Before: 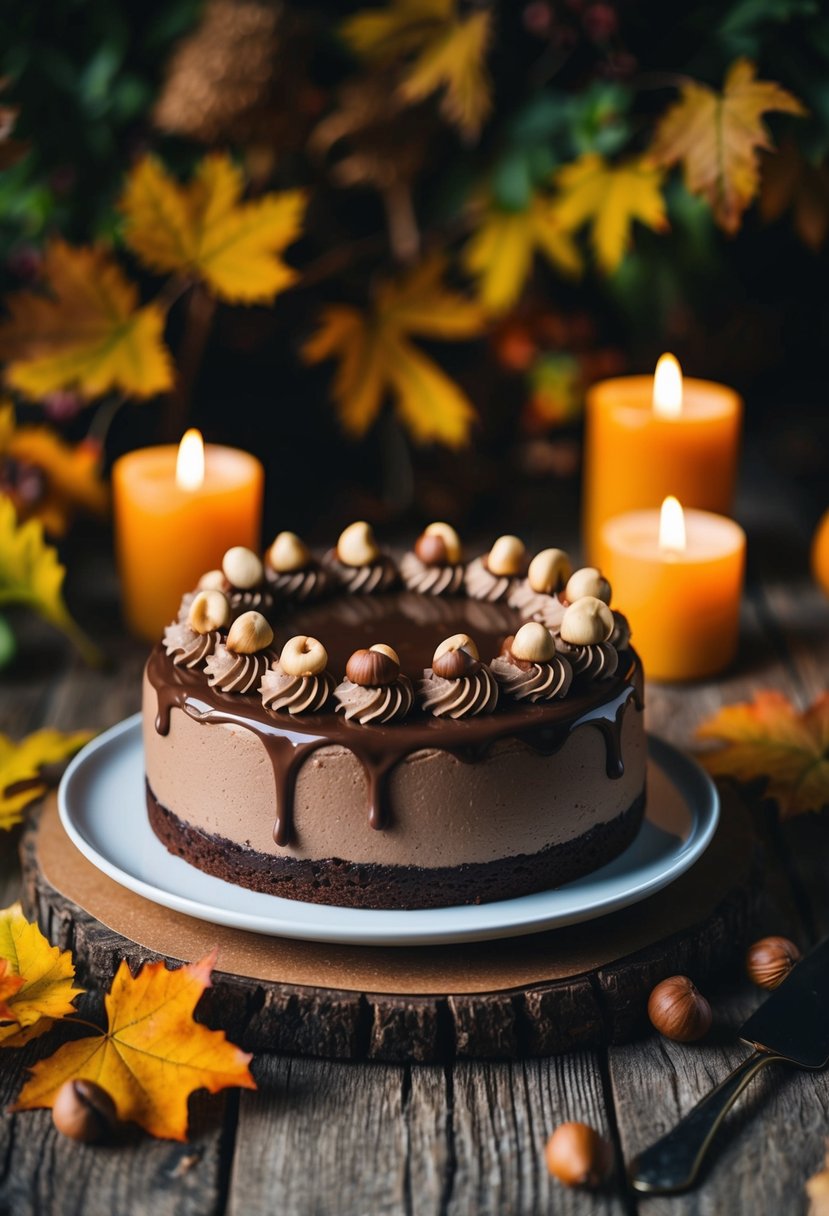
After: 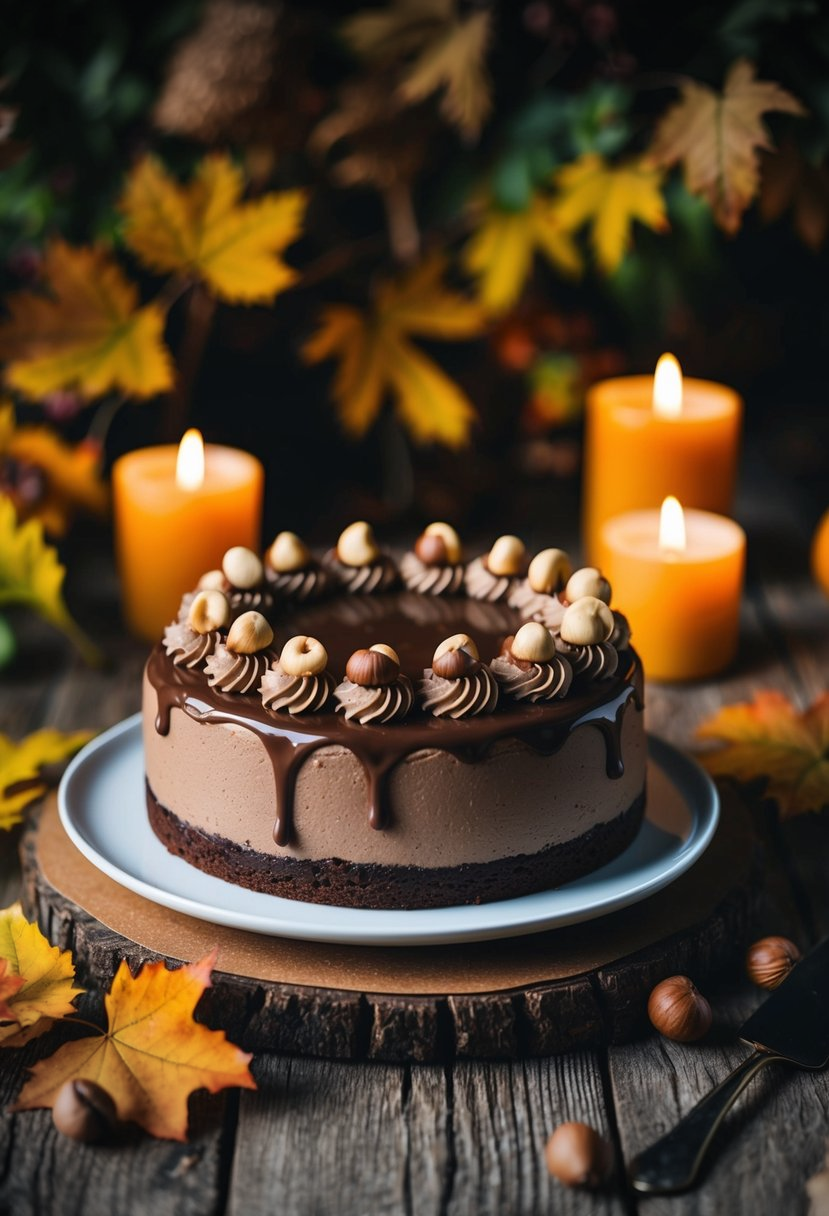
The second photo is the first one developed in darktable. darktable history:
vignetting: fall-off start 89.21%, fall-off radius 44.53%, width/height ratio 1.168
